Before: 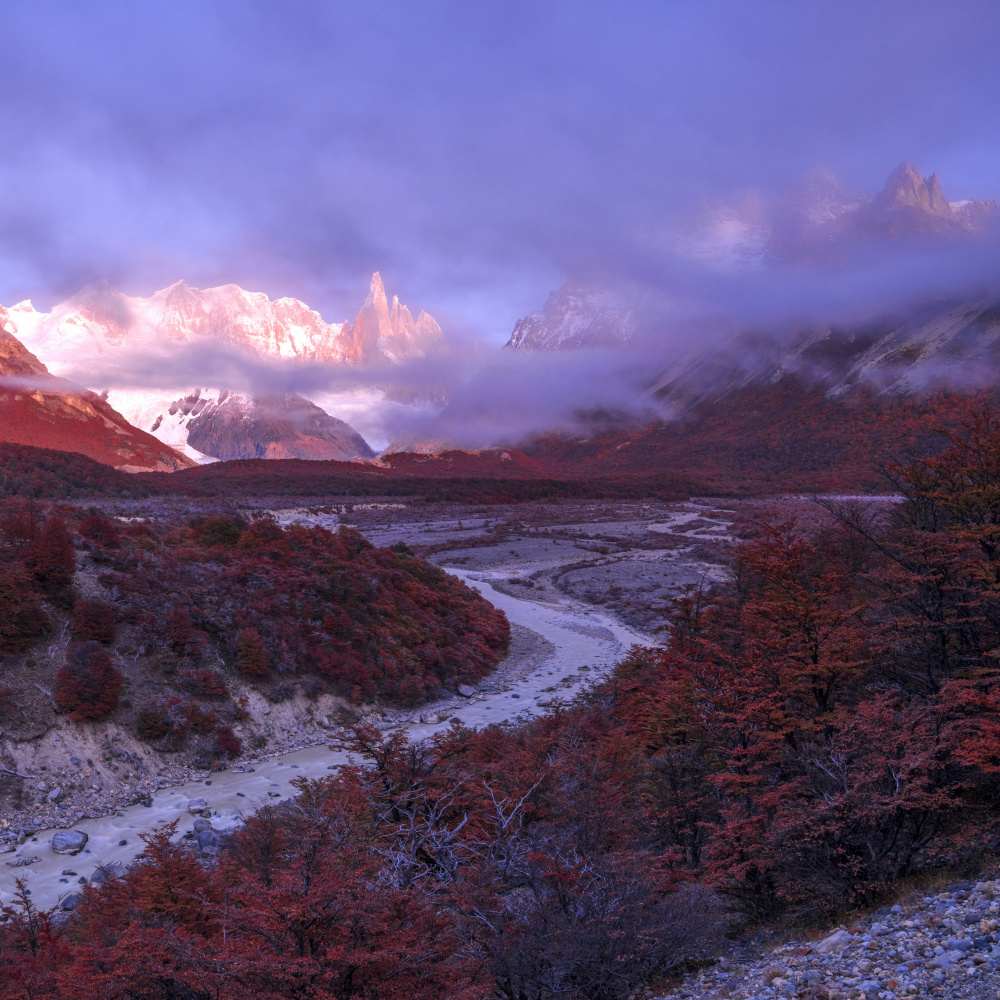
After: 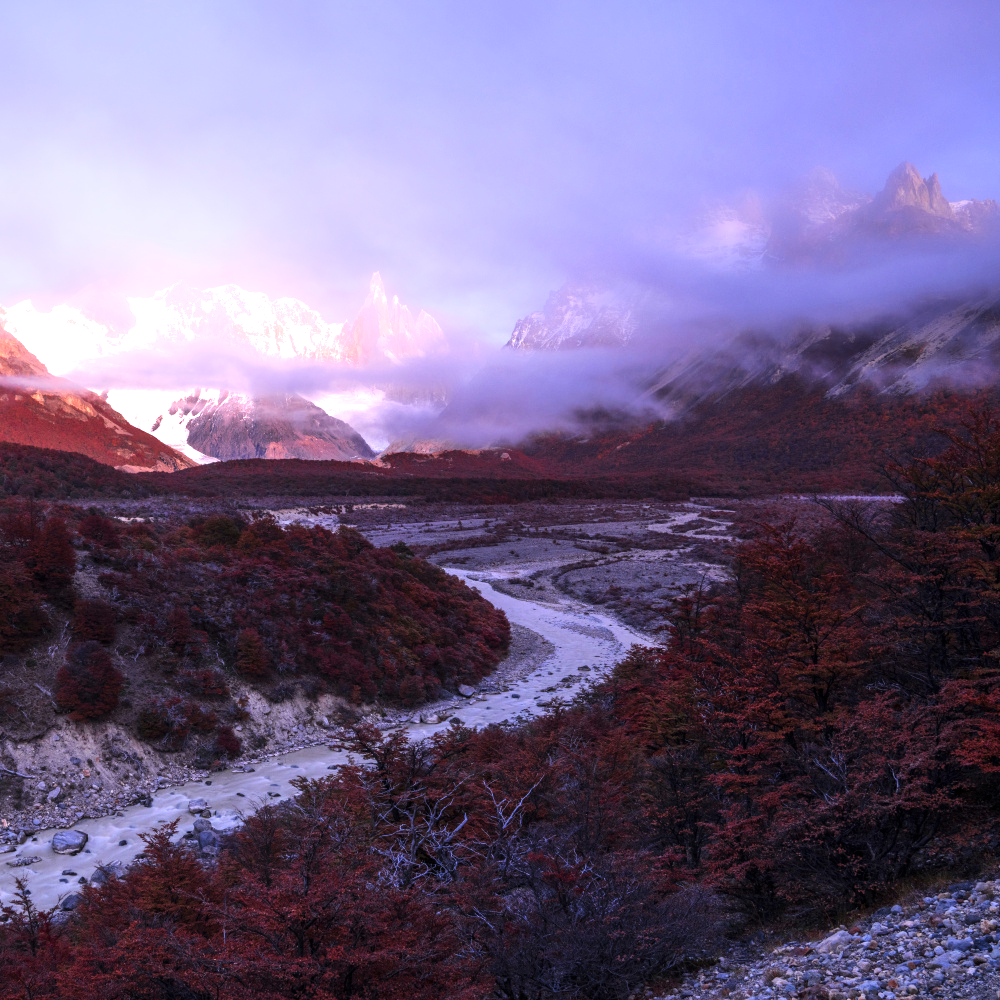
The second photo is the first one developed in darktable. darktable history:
tone equalizer: -8 EV -0.734 EV, -7 EV -0.729 EV, -6 EV -0.57 EV, -5 EV -0.378 EV, -3 EV 0.367 EV, -2 EV 0.6 EV, -1 EV 0.684 EV, +0 EV 0.768 EV, edges refinement/feathering 500, mask exposure compensation -1.57 EV, preserve details no
shadows and highlights: shadows -21.31, highlights 99.35, soften with gaussian
